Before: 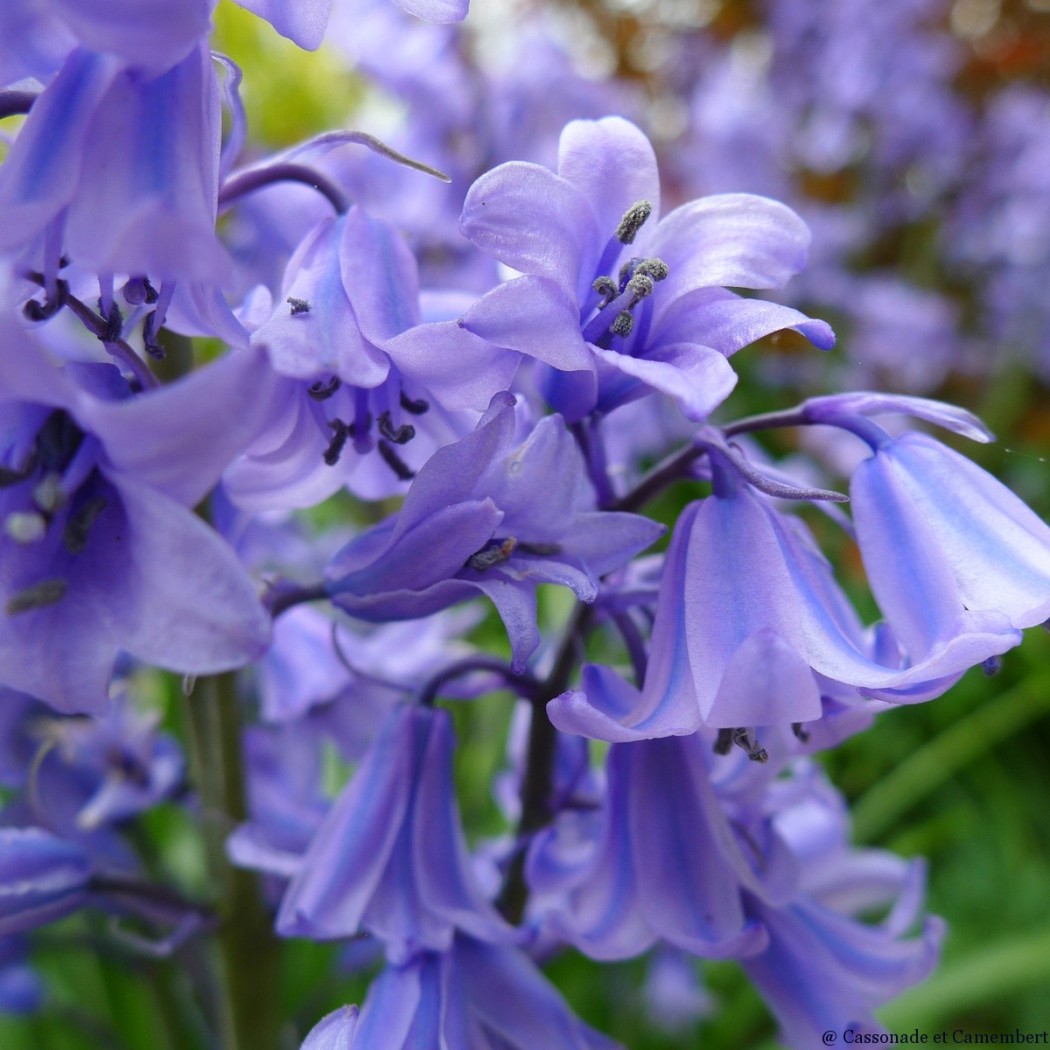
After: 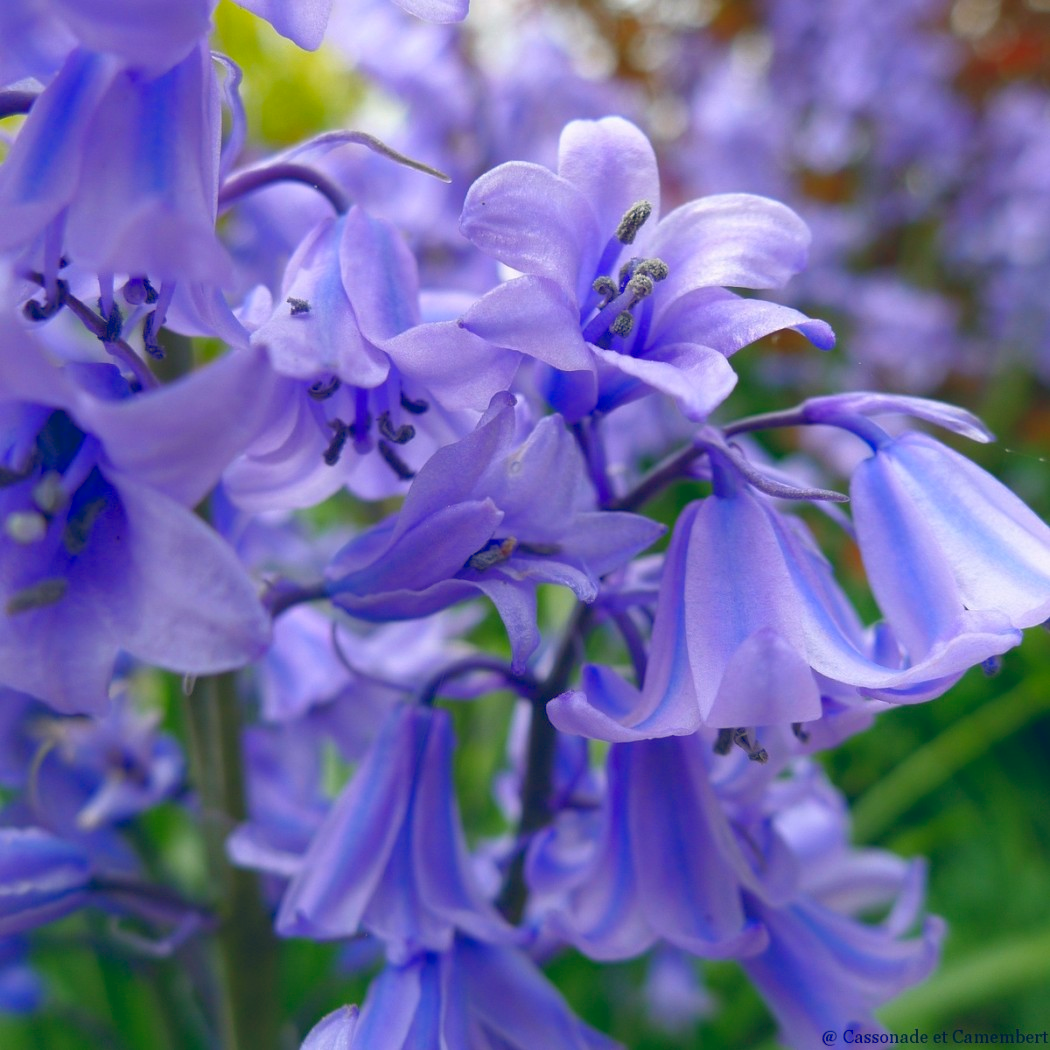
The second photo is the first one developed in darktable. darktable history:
tone curve: curves: ch0 [(0, 0.042) (0.129, 0.18) (0.501, 0.497) (1, 1)], color space Lab, linked channels, preserve colors none
color balance rgb: shadows lift › hue 87.51°, highlights gain › chroma 0.68%, highlights gain › hue 55.1°, global offset › chroma 0.13%, global offset › hue 253.66°, linear chroma grading › global chroma 0.5%, perceptual saturation grading › global saturation 16.38%
